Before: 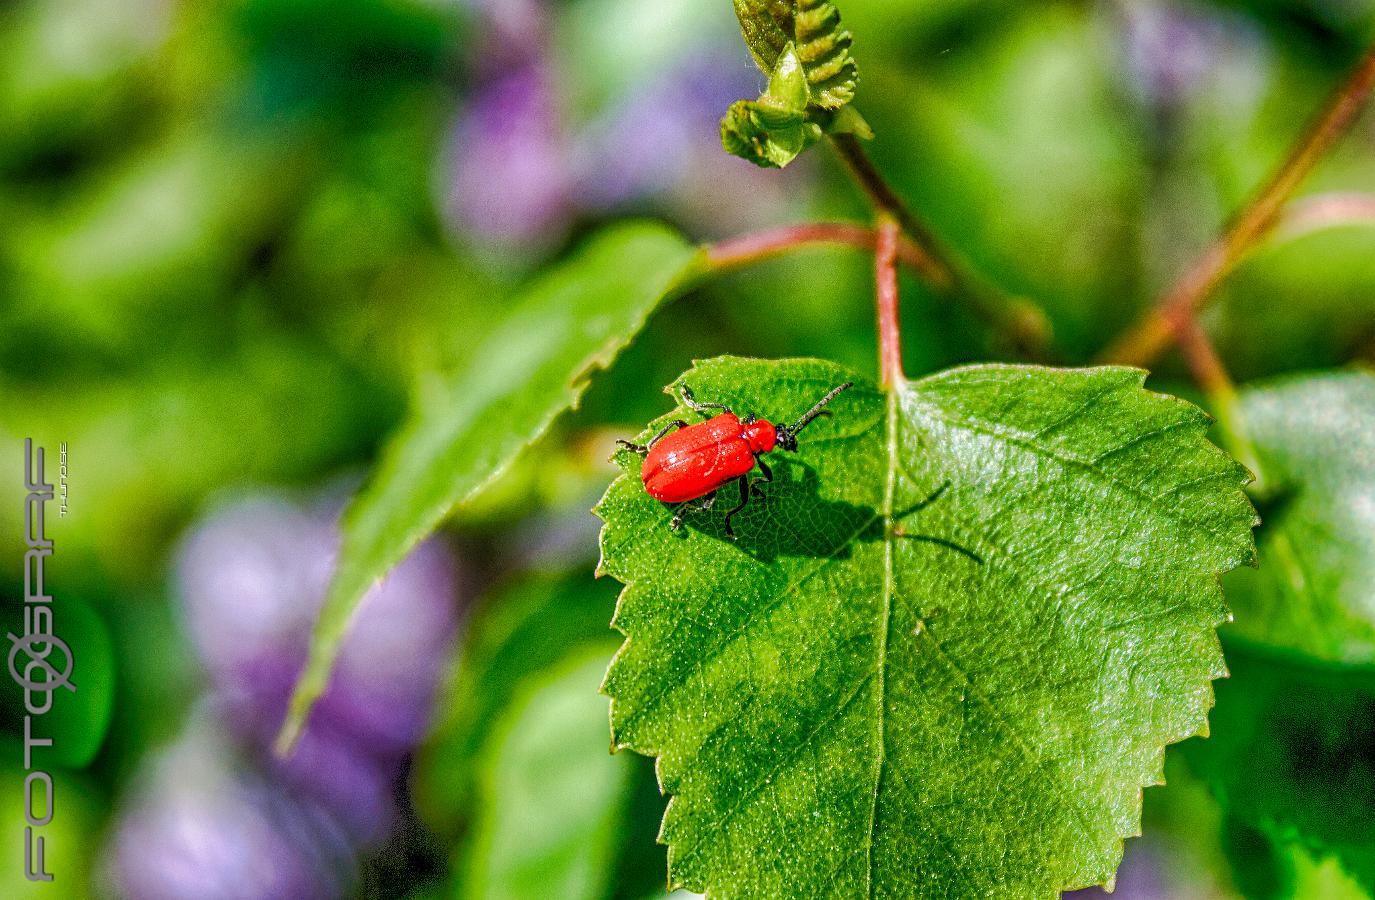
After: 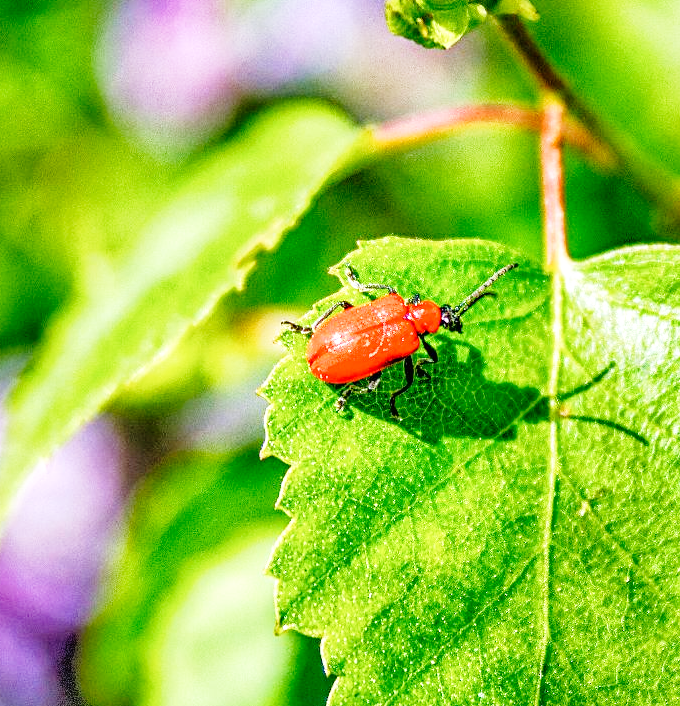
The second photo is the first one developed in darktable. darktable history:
crop and rotate: angle 0.02°, left 24.353%, top 13.219%, right 26.156%, bottom 8.224%
exposure: black level correction 0, exposure 0.4 EV, compensate exposure bias true, compensate highlight preservation false
base curve: curves: ch0 [(0, 0) (0.008, 0.007) (0.022, 0.029) (0.048, 0.089) (0.092, 0.197) (0.191, 0.399) (0.275, 0.534) (0.357, 0.65) (0.477, 0.78) (0.542, 0.833) (0.799, 0.973) (1, 1)], preserve colors none
